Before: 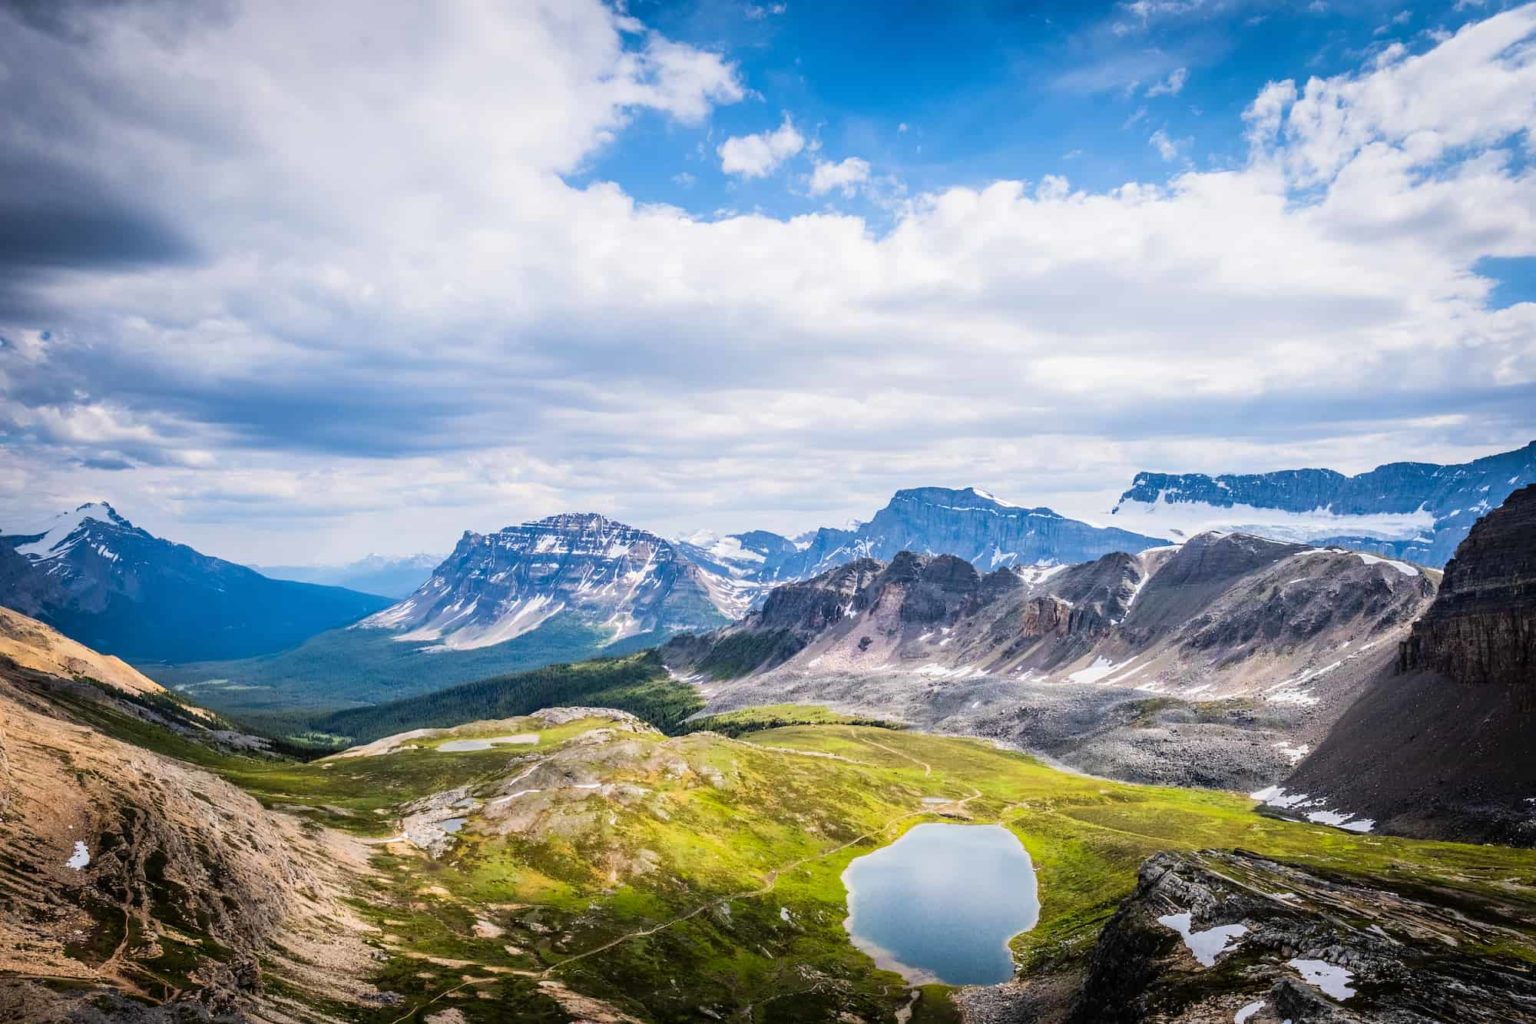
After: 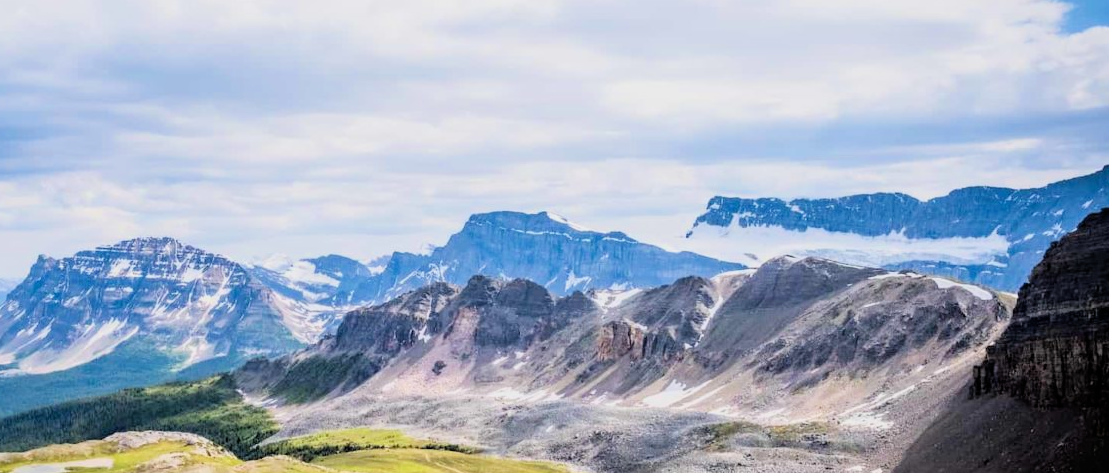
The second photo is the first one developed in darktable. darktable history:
exposure: black level correction 0.001, exposure 0.499 EV, compensate highlight preservation false
filmic rgb: black relative exposure -7.92 EV, white relative exposure 4.12 EV, hardness 4.09, latitude 51.29%, contrast 1.012, shadows ↔ highlights balance 5.75%, color science v6 (2022)
crop and rotate: left 27.741%, top 26.99%, bottom 26.744%
